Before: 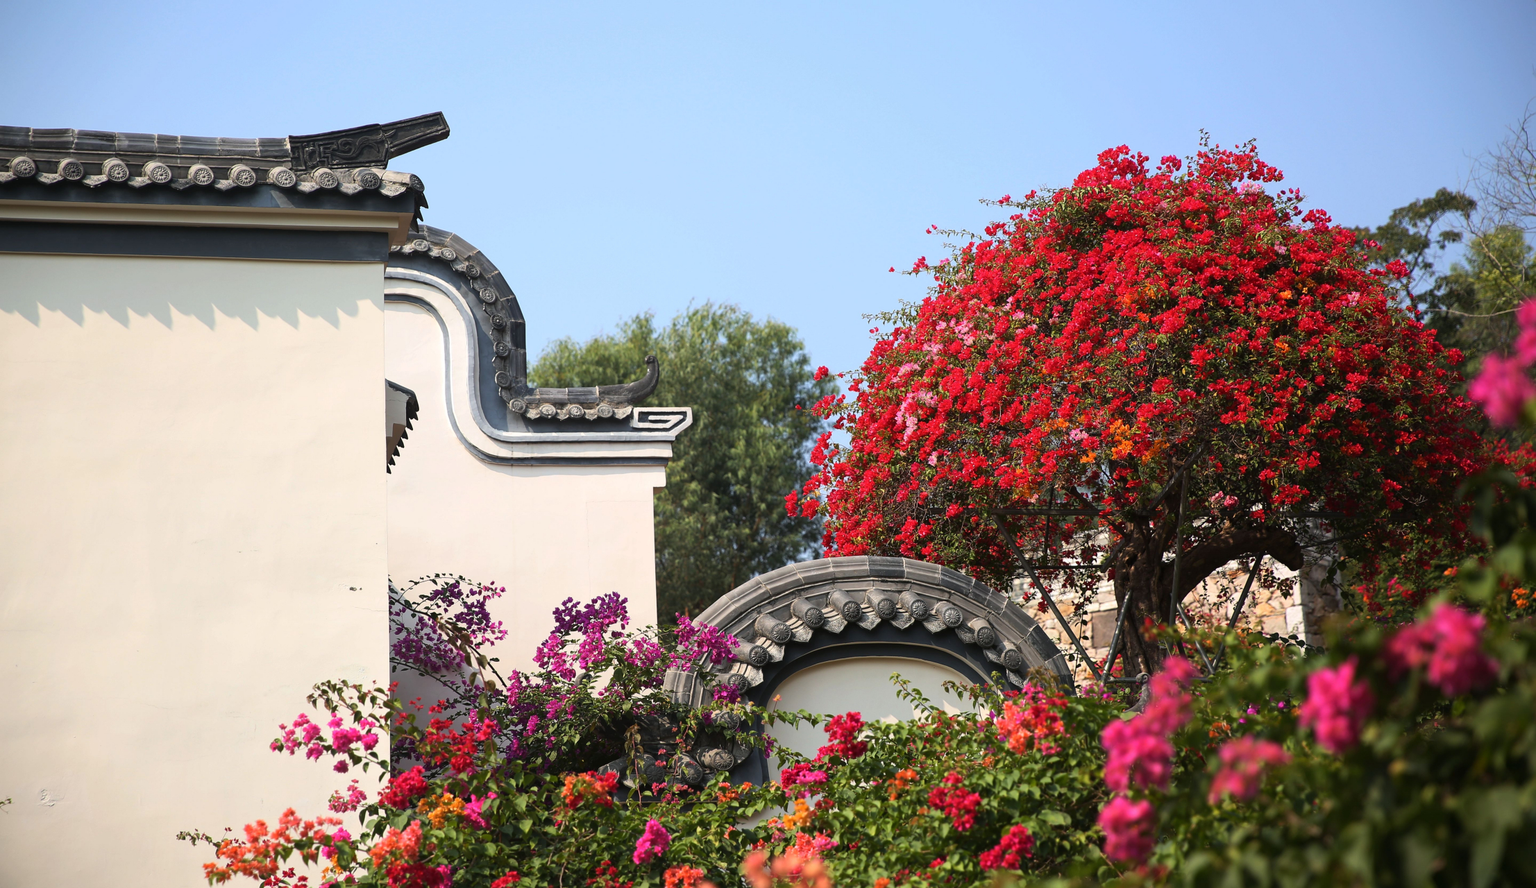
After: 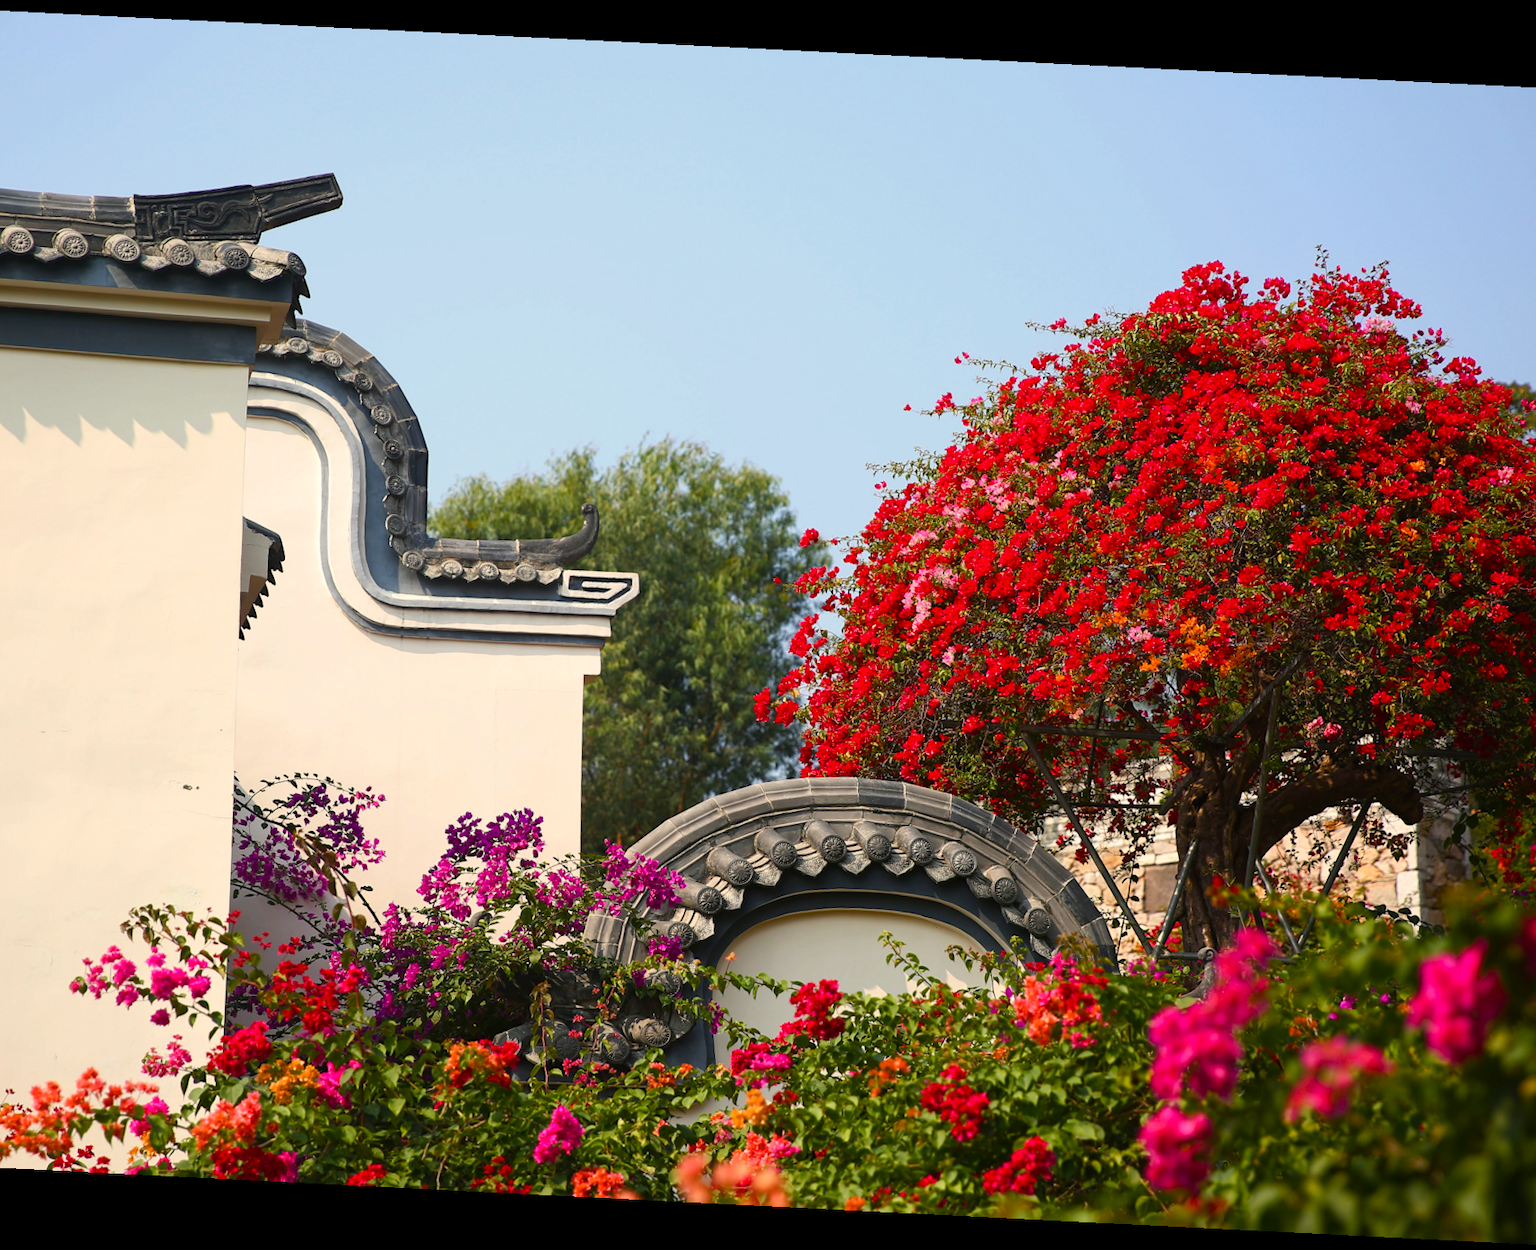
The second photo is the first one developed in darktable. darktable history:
color balance rgb: shadows lift › chroma 0.753%, shadows lift › hue 110.49°, highlights gain › chroma 3.096%, highlights gain › hue 77.8°, perceptual saturation grading › global saturation 19.933%, perceptual saturation grading › highlights -25.859%, perceptual saturation grading › shadows 49.762%
crop and rotate: angle -2.87°, left 14.181%, top 0.032%, right 10.913%, bottom 0.078%
